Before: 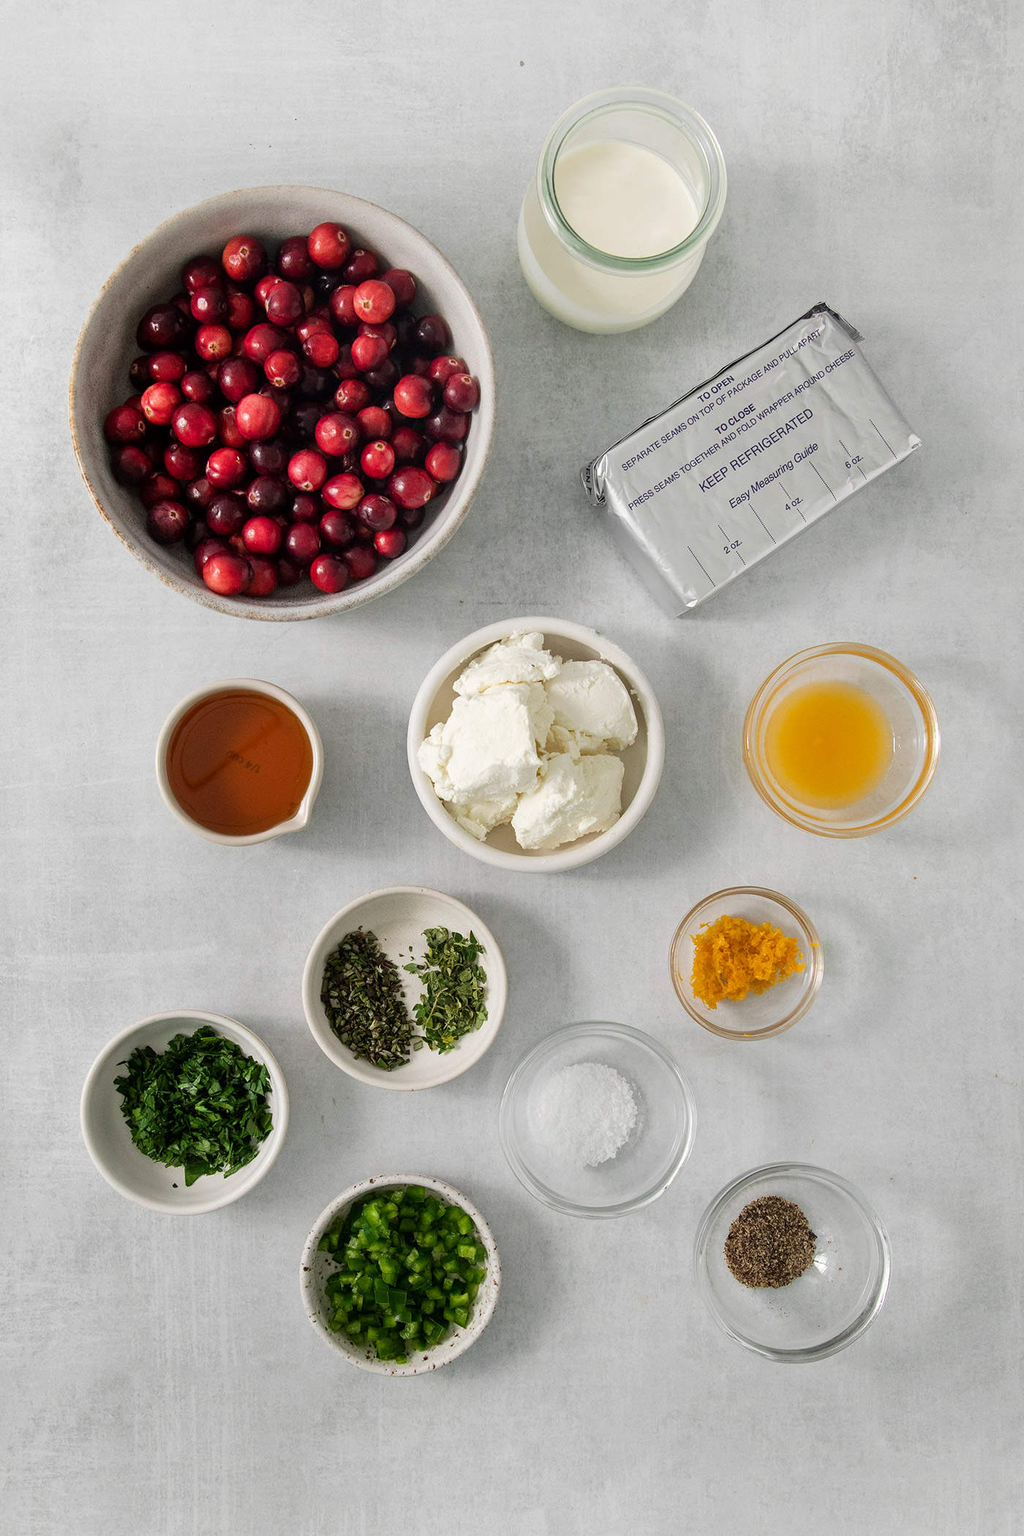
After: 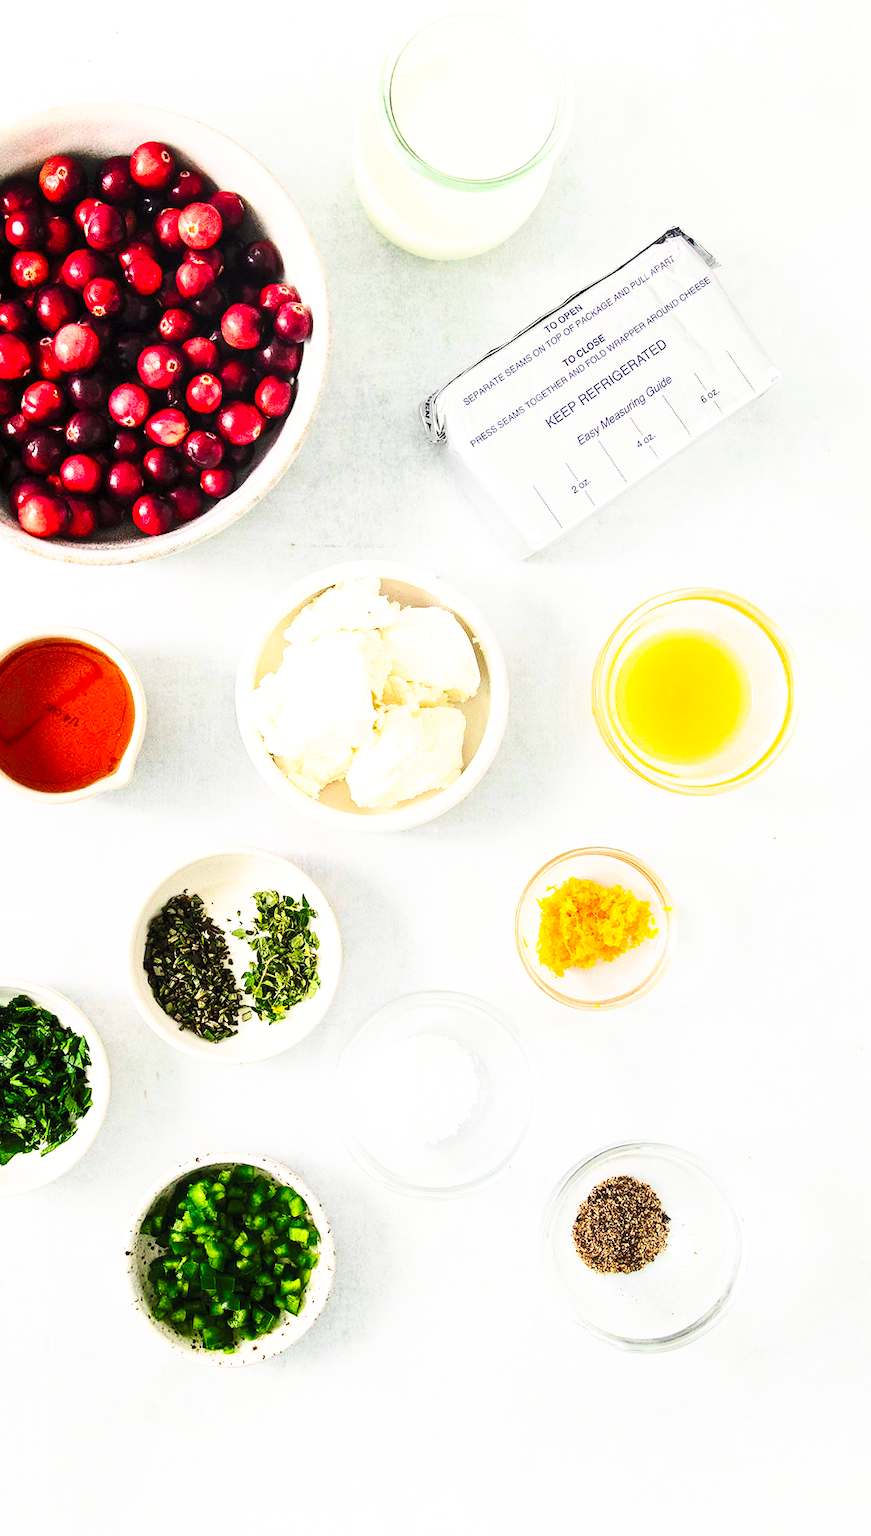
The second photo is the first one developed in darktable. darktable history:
tone equalizer: -8 EV -0.711 EV, -7 EV -0.673 EV, -6 EV -0.607 EV, -5 EV -0.409 EV, -3 EV 0.367 EV, -2 EV 0.6 EV, -1 EV 0.687 EV, +0 EV 0.762 EV, edges refinement/feathering 500, mask exposure compensation -1.57 EV, preserve details guided filter
contrast brightness saturation: contrast 0.241, brightness 0.241, saturation 0.393
base curve: curves: ch0 [(0, 0) (0.036, 0.037) (0.121, 0.228) (0.46, 0.76) (0.859, 0.983) (1, 1)], preserve colors none
crop and rotate: left 18.169%, top 5.829%, right 1.665%
